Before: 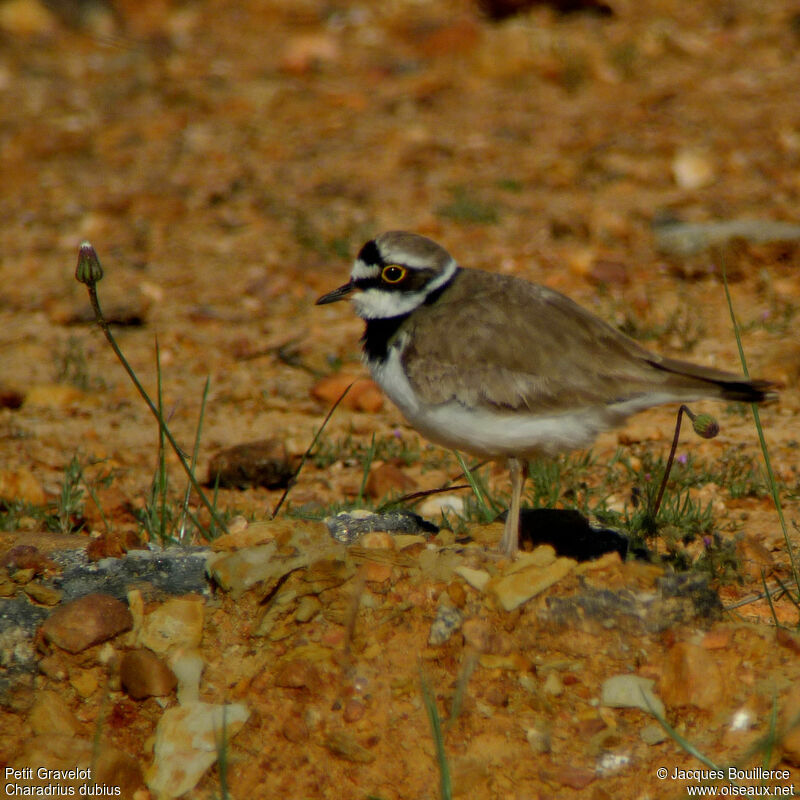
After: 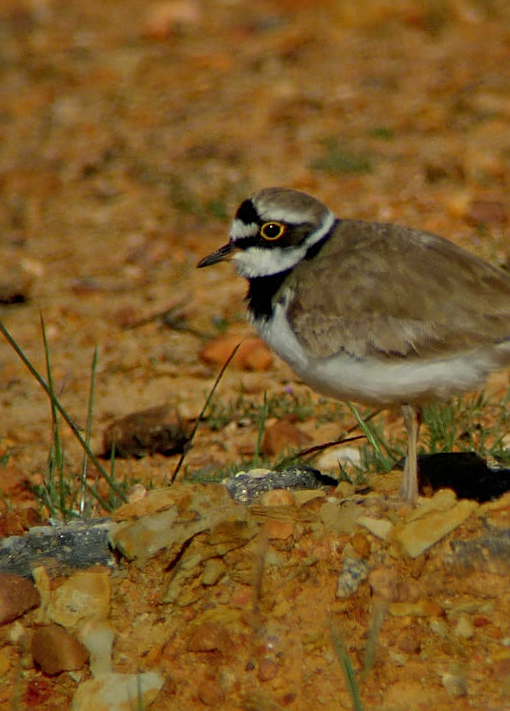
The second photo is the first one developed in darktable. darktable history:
shadows and highlights: on, module defaults
rotate and perspective: rotation -4.57°, crop left 0.054, crop right 0.944, crop top 0.087, crop bottom 0.914
crop and rotate: left 12.648%, right 20.685%
sharpen: on, module defaults
